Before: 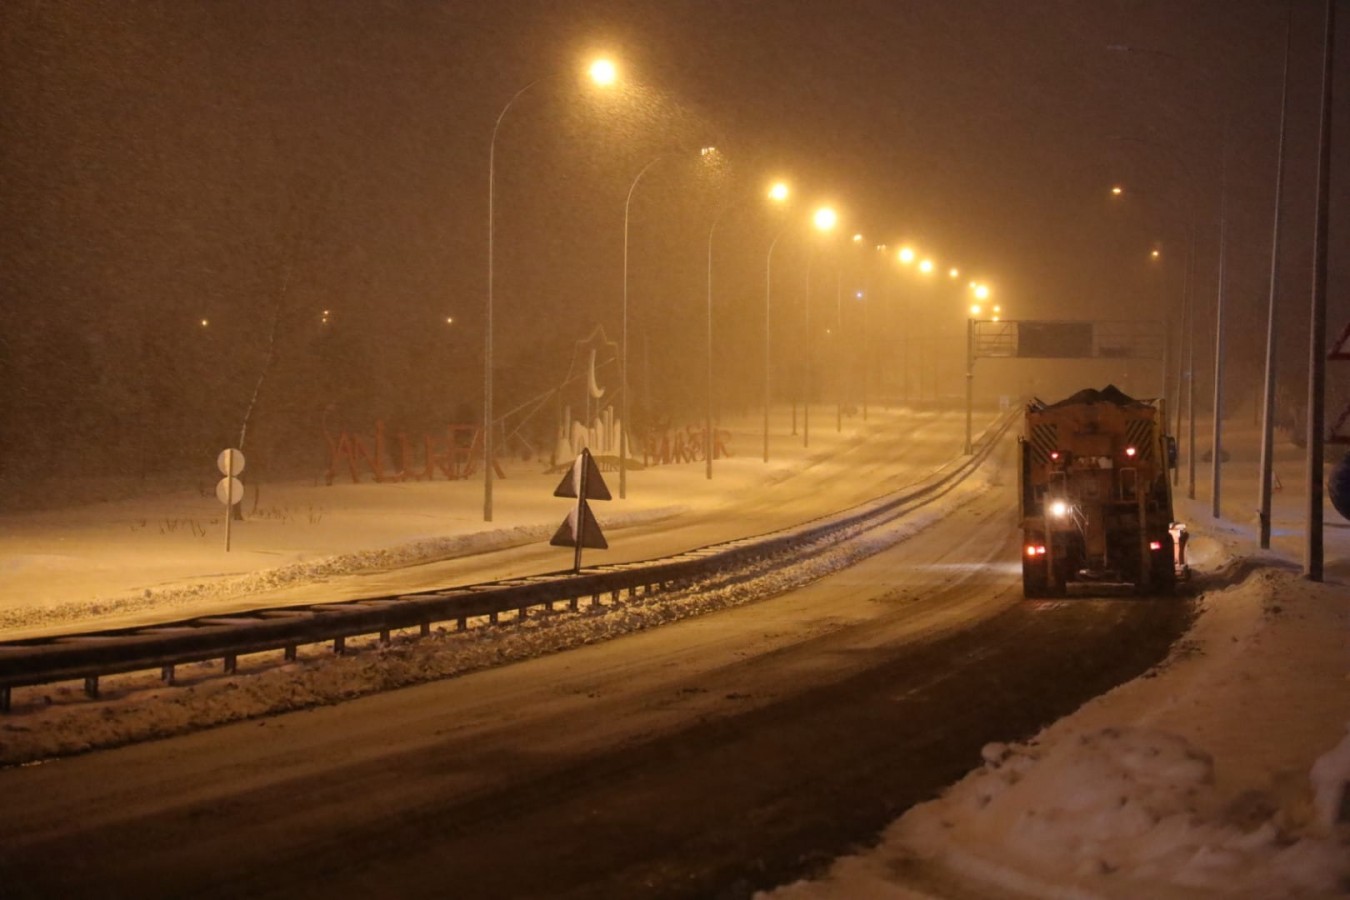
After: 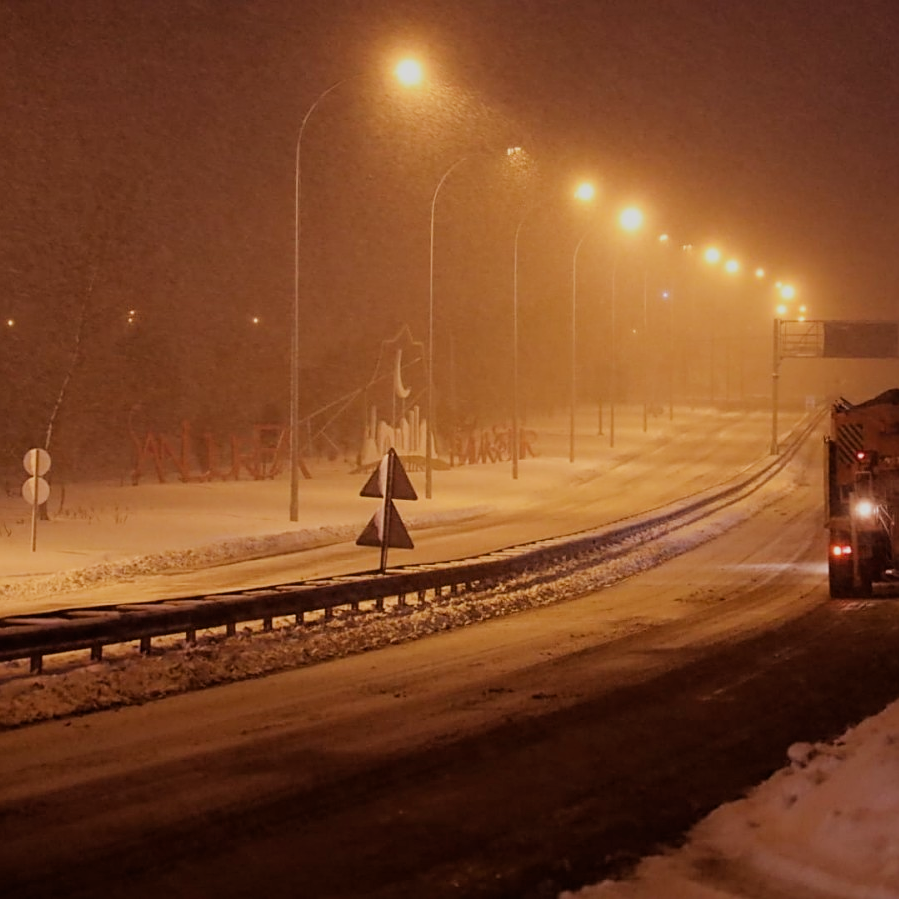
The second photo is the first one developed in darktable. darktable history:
filmic rgb: black relative exposure -7.65 EV, white relative exposure 4.56 EV, hardness 3.61, contrast 1.05
crop and rotate: left 14.436%, right 18.898%
sharpen: on, module defaults
rgb levels: mode RGB, independent channels, levels [[0, 0.474, 1], [0, 0.5, 1], [0, 0.5, 1]]
